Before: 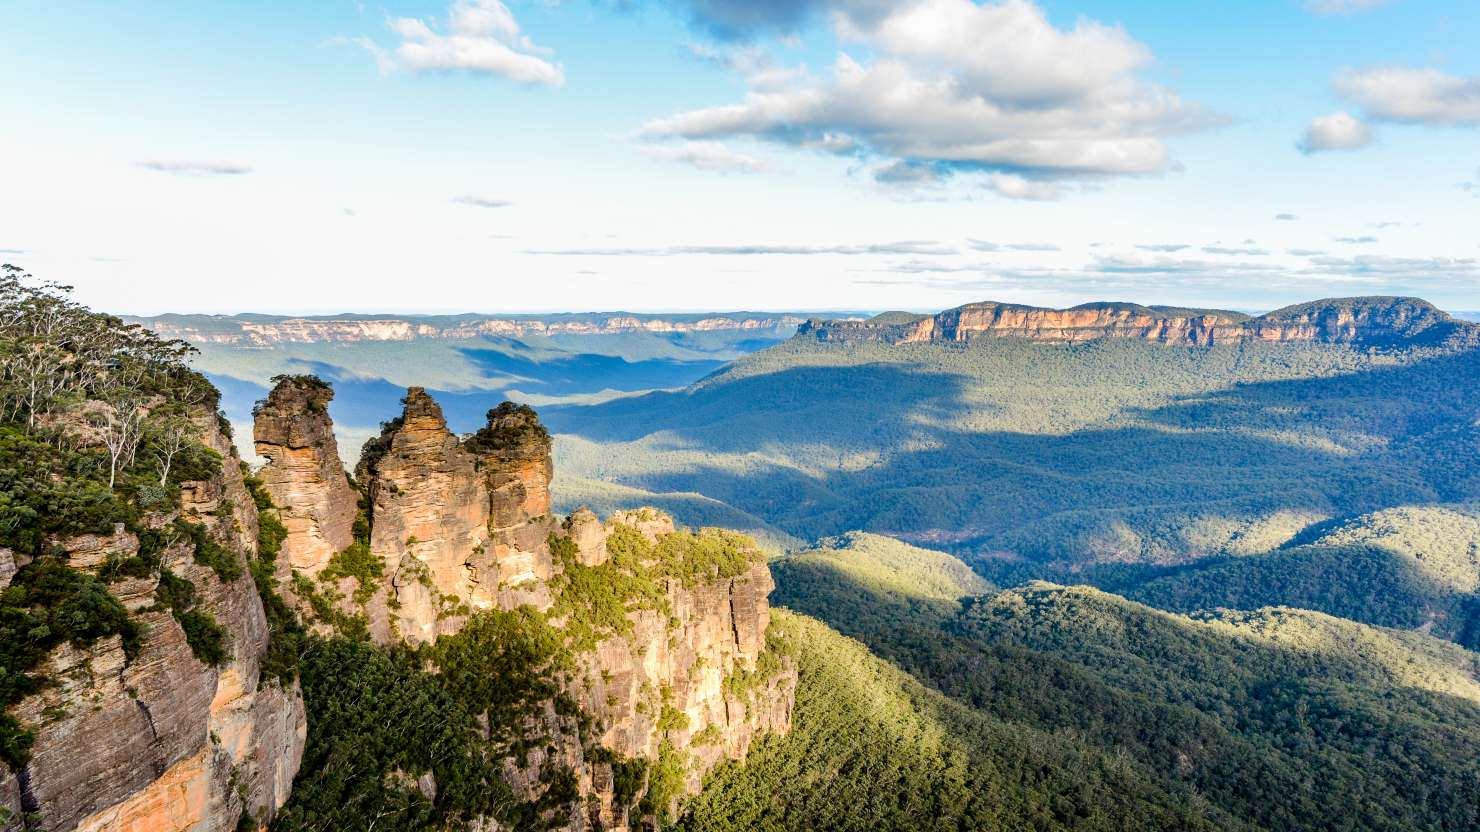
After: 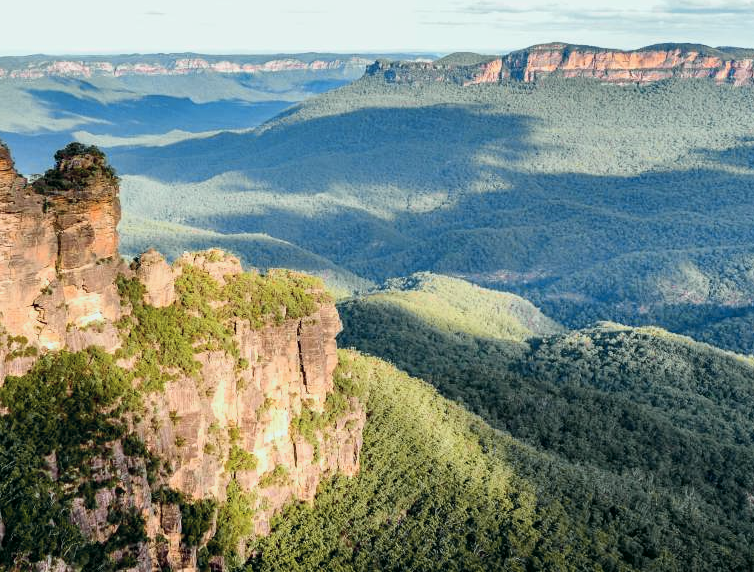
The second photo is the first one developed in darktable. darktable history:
tone curve: curves: ch0 [(0, 0) (0.822, 0.825) (0.994, 0.955)]; ch1 [(0, 0) (0.226, 0.261) (0.383, 0.397) (0.46, 0.46) (0.498, 0.479) (0.524, 0.523) (0.578, 0.575) (1, 1)]; ch2 [(0, 0) (0.438, 0.456) (0.5, 0.498) (0.547, 0.515) (0.597, 0.58) (0.629, 0.603) (1, 1)], color space Lab, independent channels, preserve colors none
crop and rotate: left 29.237%, top 31.152%, right 19.807%
